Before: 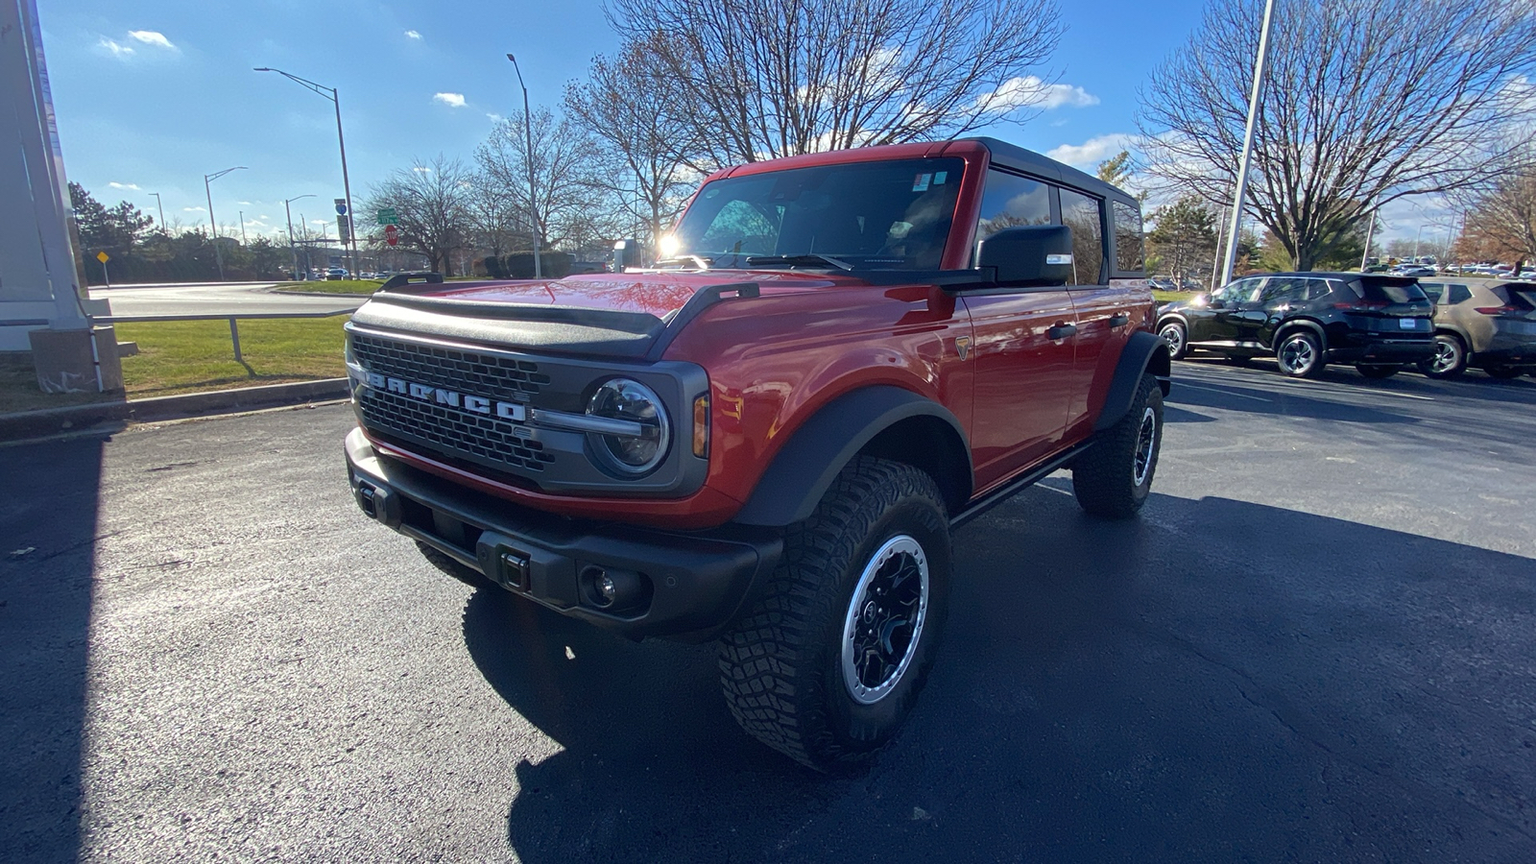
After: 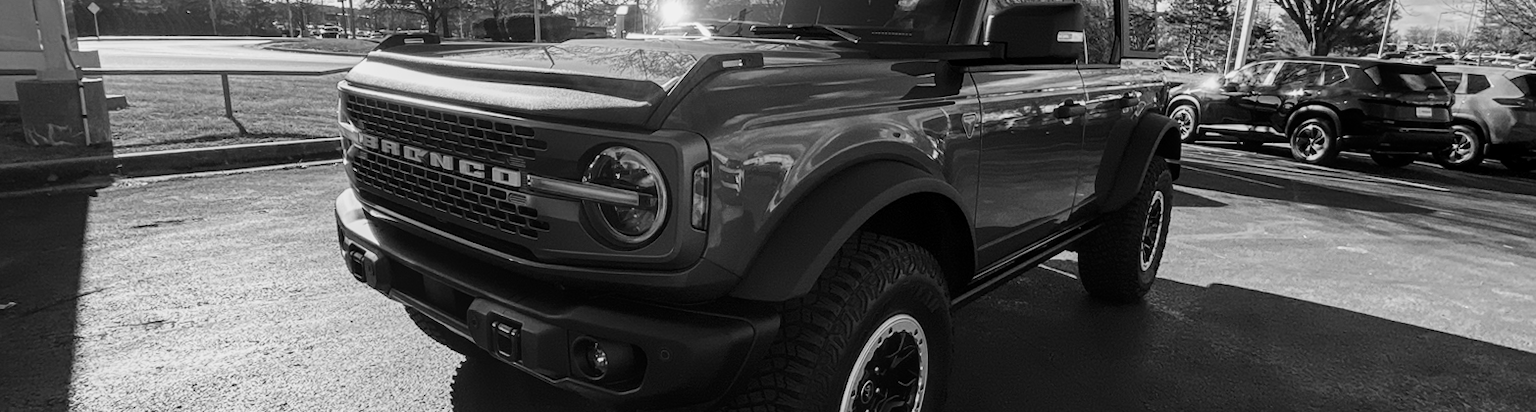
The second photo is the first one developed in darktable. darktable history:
contrast brightness saturation: contrast 0.25, saturation -0.31
crop and rotate: top 26.056%, bottom 25.543%
rotate and perspective: rotation 1.57°, crop left 0.018, crop right 0.982, crop top 0.039, crop bottom 0.961
monochrome: a 1.94, b -0.638
local contrast: on, module defaults
filmic rgb: black relative exposure -7.65 EV, white relative exposure 4.56 EV, hardness 3.61, contrast 1.05
exposure: black level correction -0.008, exposure 0.067 EV, compensate highlight preservation false
